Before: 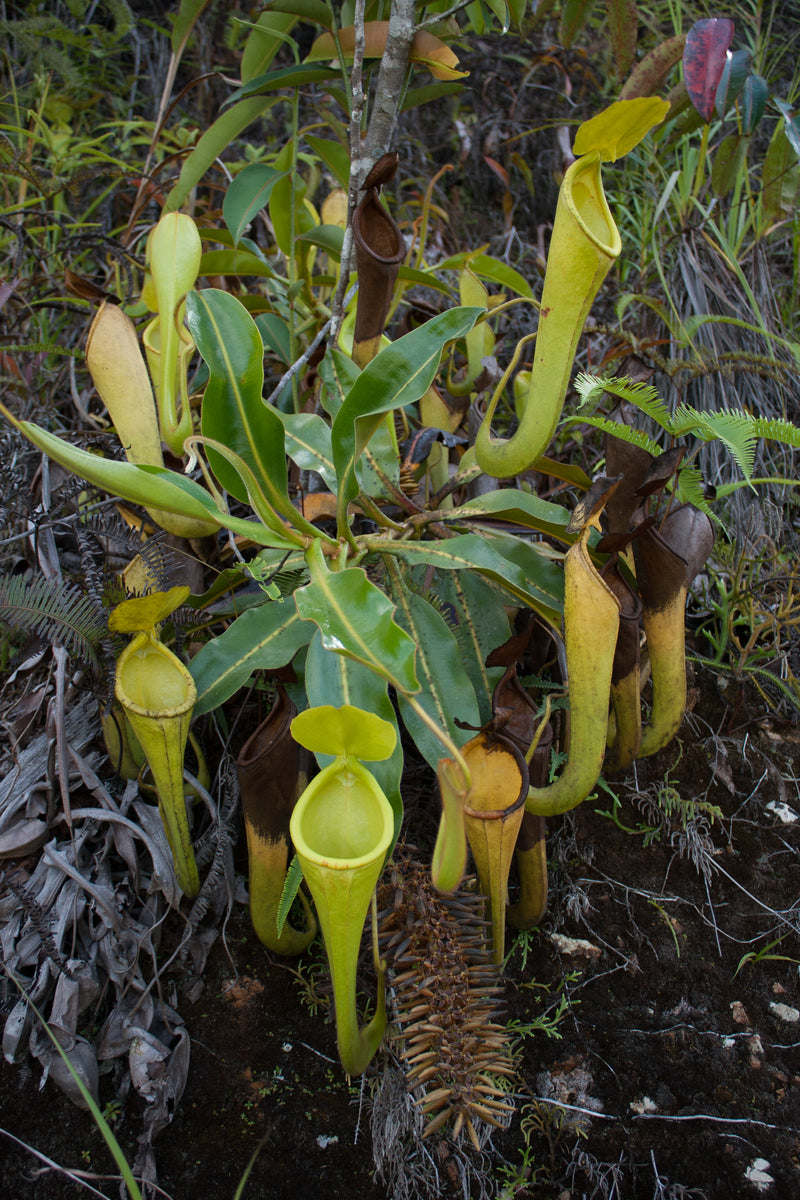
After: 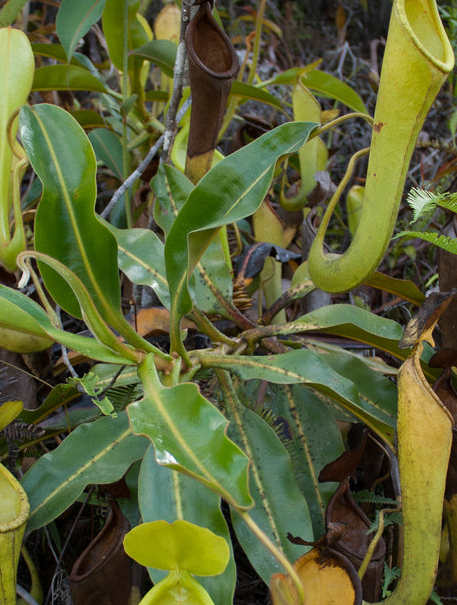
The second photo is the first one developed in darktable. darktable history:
crop: left 20.932%, top 15.471%, right 21.848%, bottom 34.081%
